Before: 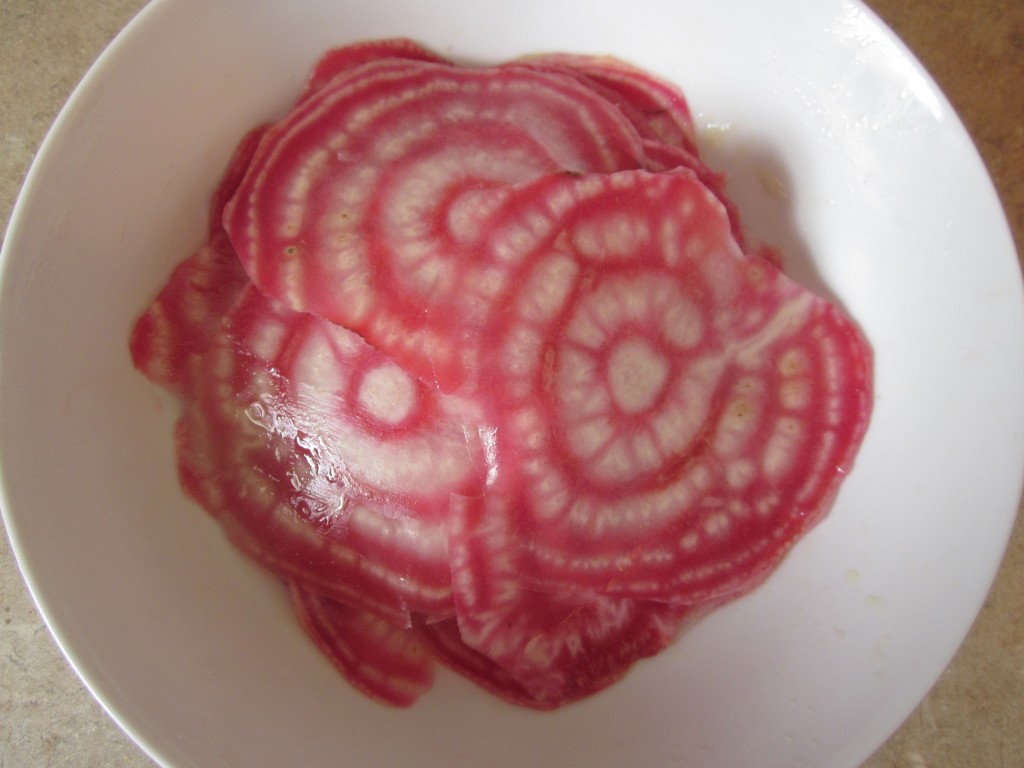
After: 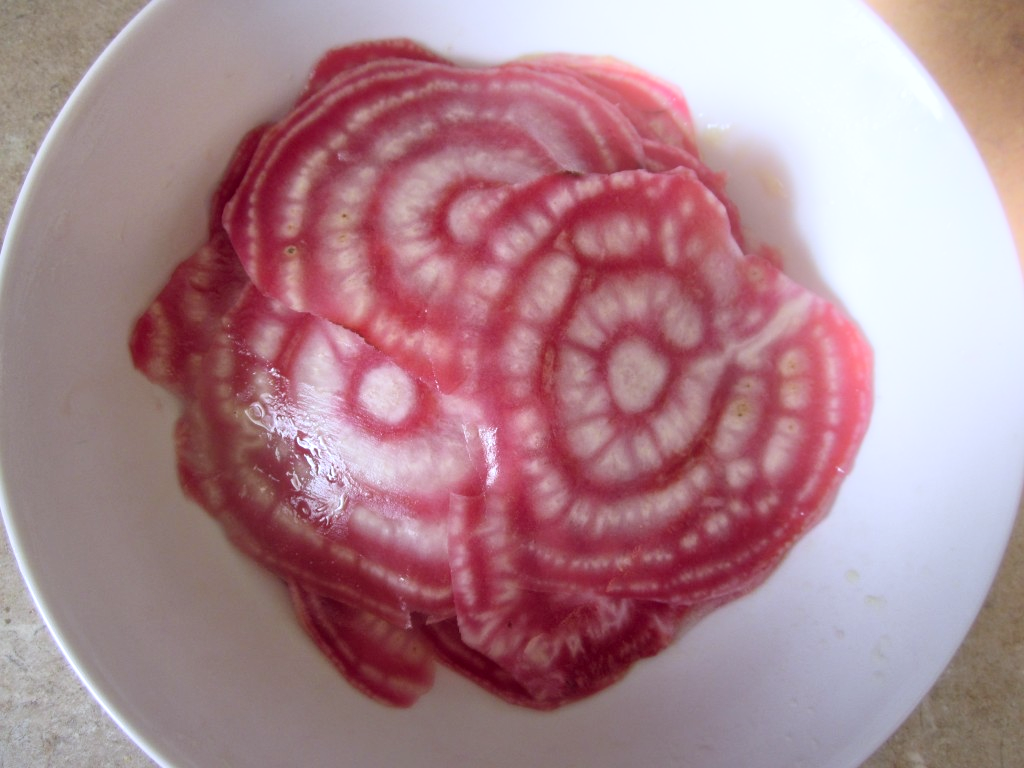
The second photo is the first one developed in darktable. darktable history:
local contrast: mode bilateral grid, contrast 20, coarseness 50, detail 148%, midtone range 0.2
white balance: red 0.967, blue 1.119, emerald 0.756
bloom: size 16%, threshold 98%, strength 20%
